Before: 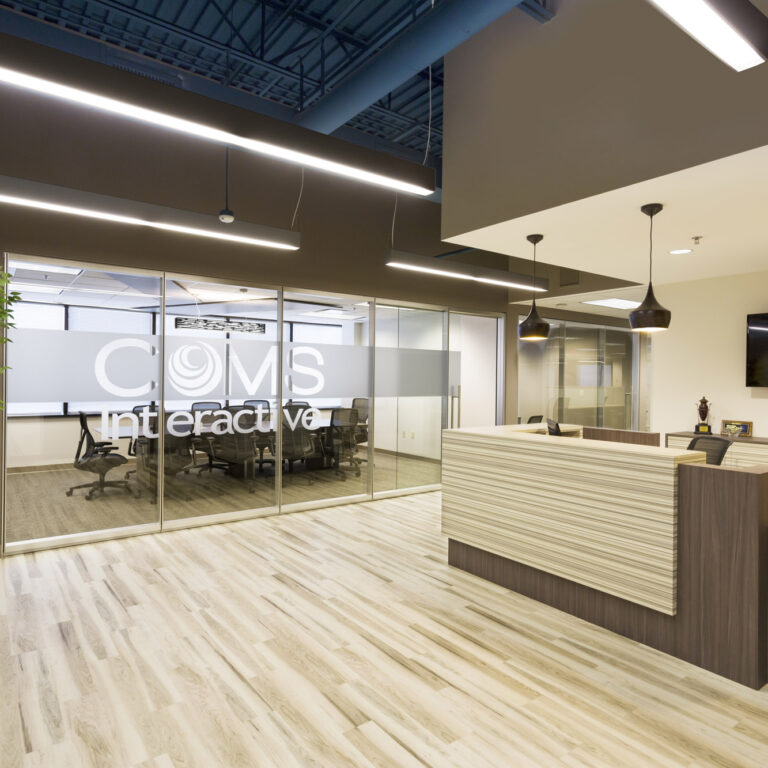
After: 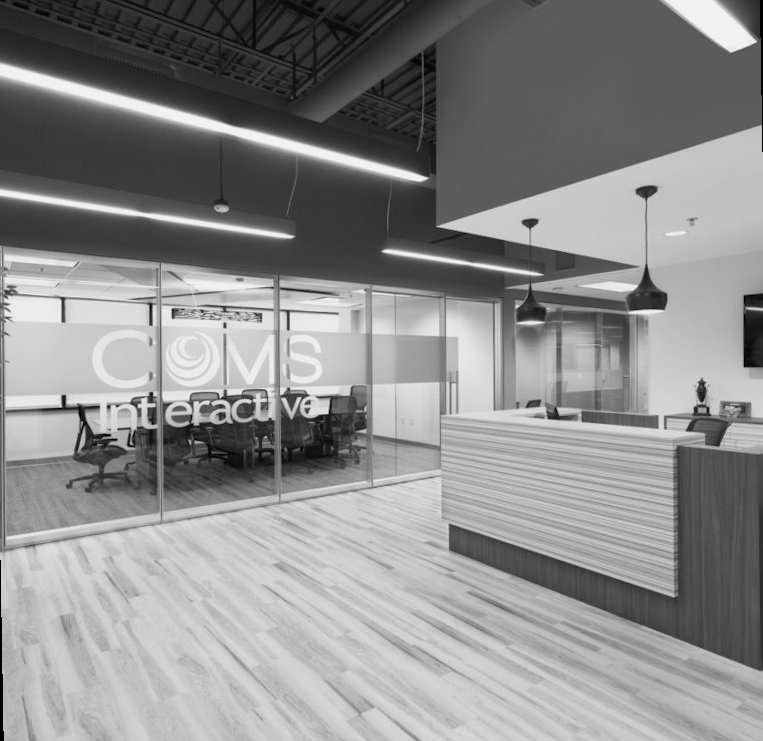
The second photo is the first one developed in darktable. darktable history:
exposure: exposure -0.177 EV, compensate highlight preservation false
monochrome: on, module defaults
rotate and perspective: rotation -1°, crop left 0.011, crop right 0.989, crop top 0.025, crop bottom 0.975
